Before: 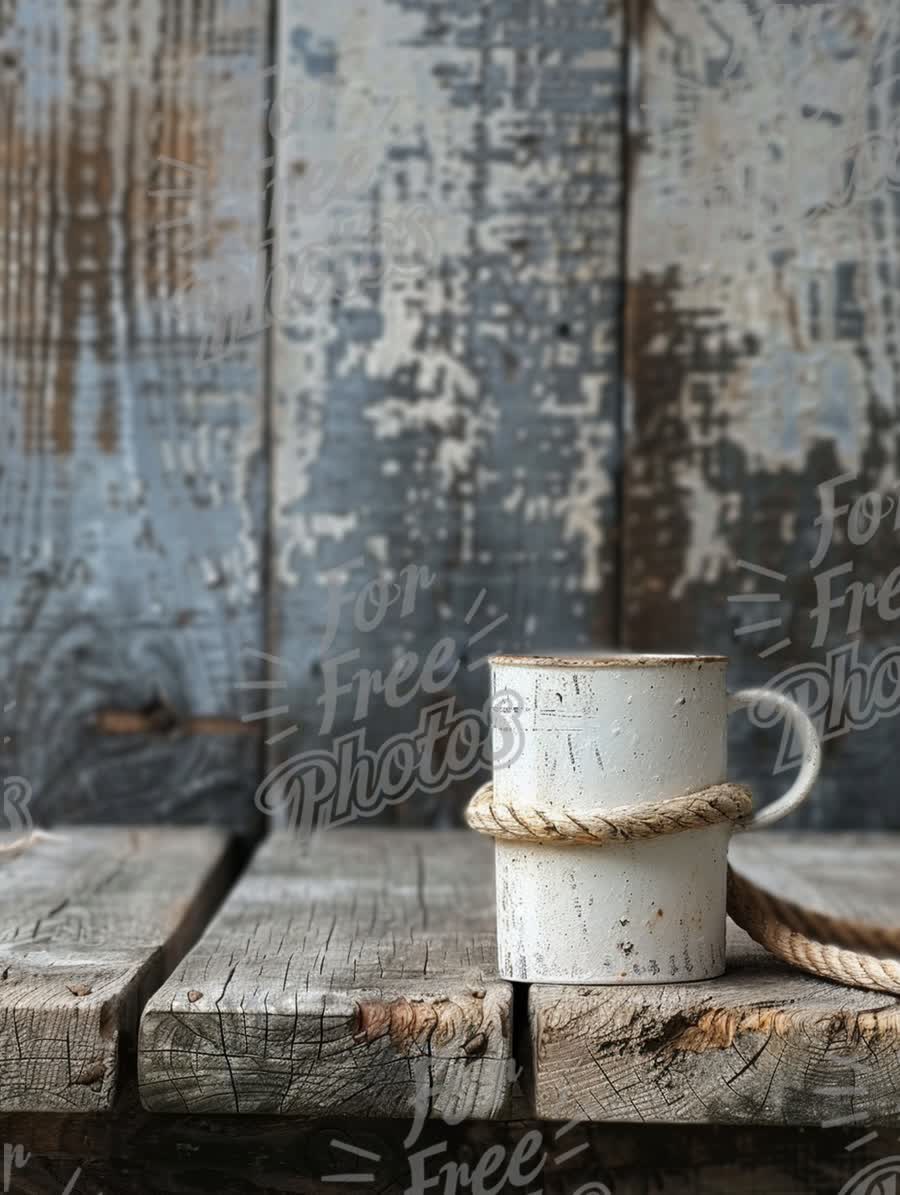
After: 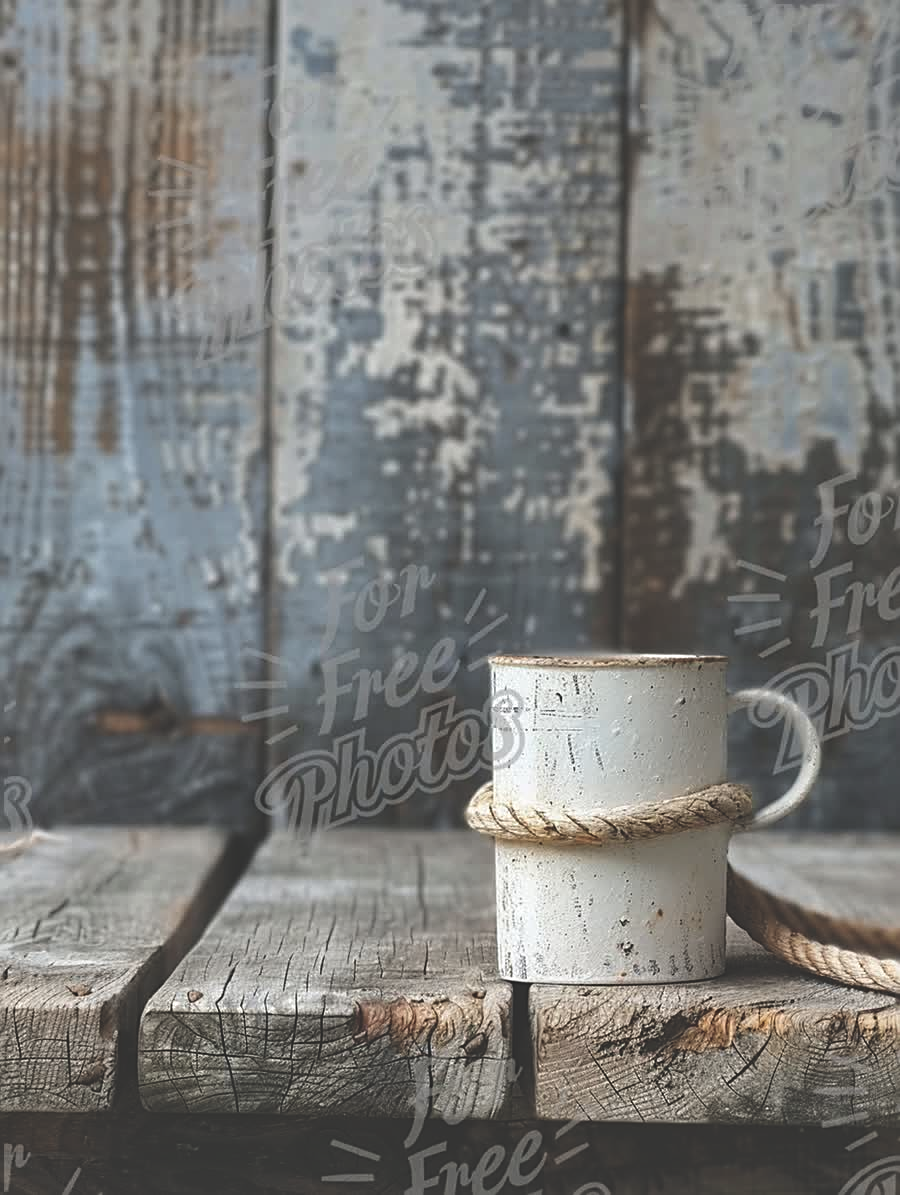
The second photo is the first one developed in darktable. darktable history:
color calibration: gray › normalize channels true, illuminant same as pipeline (D50), adaptation none (bypass), x 0.333, y 0.335, temperature 5004.3 K, gamut compression 0.006
shadows and highlights: shadows 32.19, highlights -33, soften with gaussian
exposure: black level correction -0.031, compensate exposure bias true, compensate highlight preservation false
sharpen: on, module defaults
